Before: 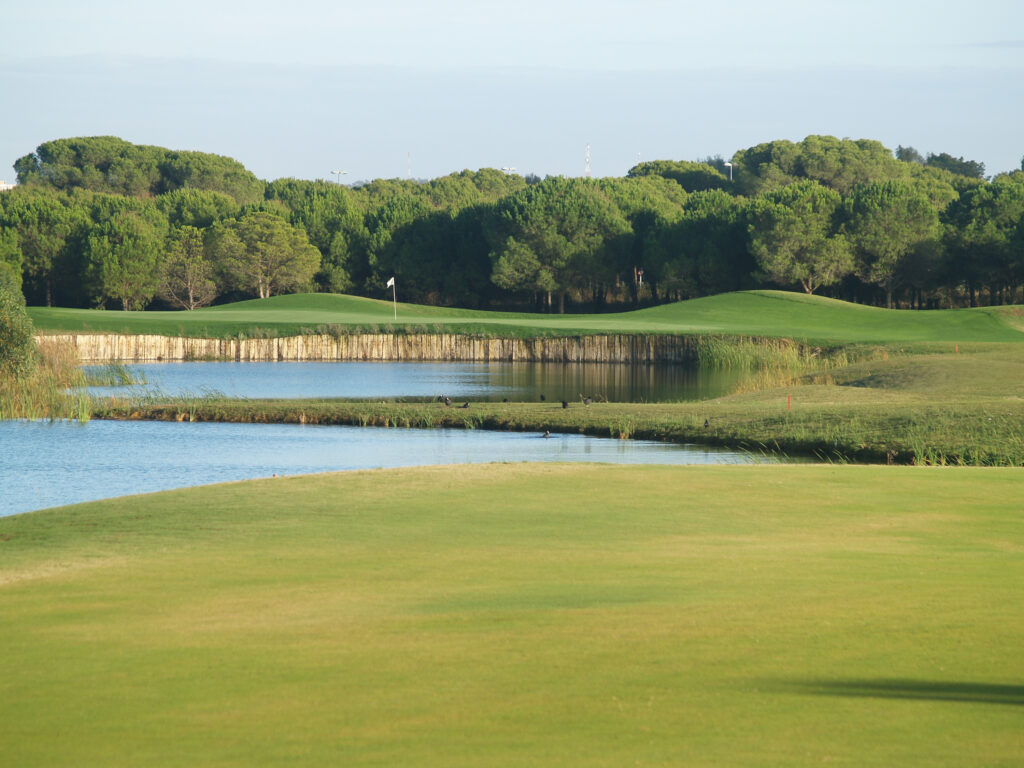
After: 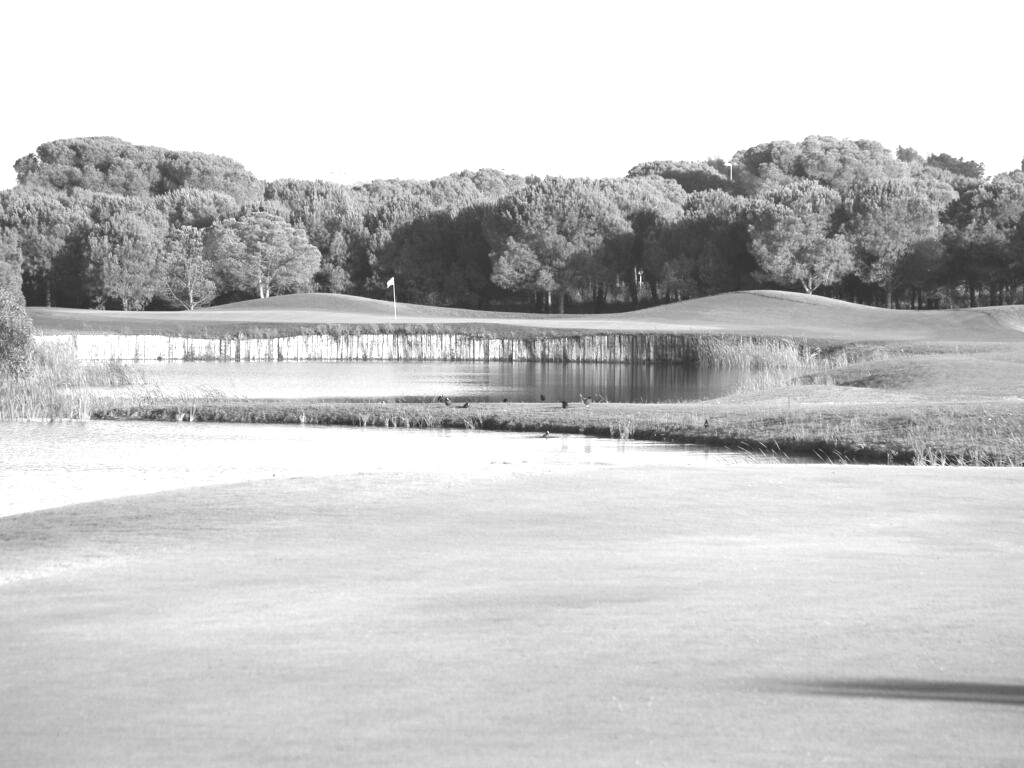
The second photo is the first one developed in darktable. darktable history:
tone equalizer: -7 EV 0.18 EV, -6 EV 0.12 EV, -5 EV 0.08 EV, -4 EV 0.04 EV, -2 EV -0.02 EV, -1 EV -0.04 EV, +0 EV -0.06 EV, luminance estimator HSV value / RGB max
monochrome: on, module defaults
exposure: black level correction 0, exposure 1.1 EV, compensate exposure bias true, compensate highlight preservation false
